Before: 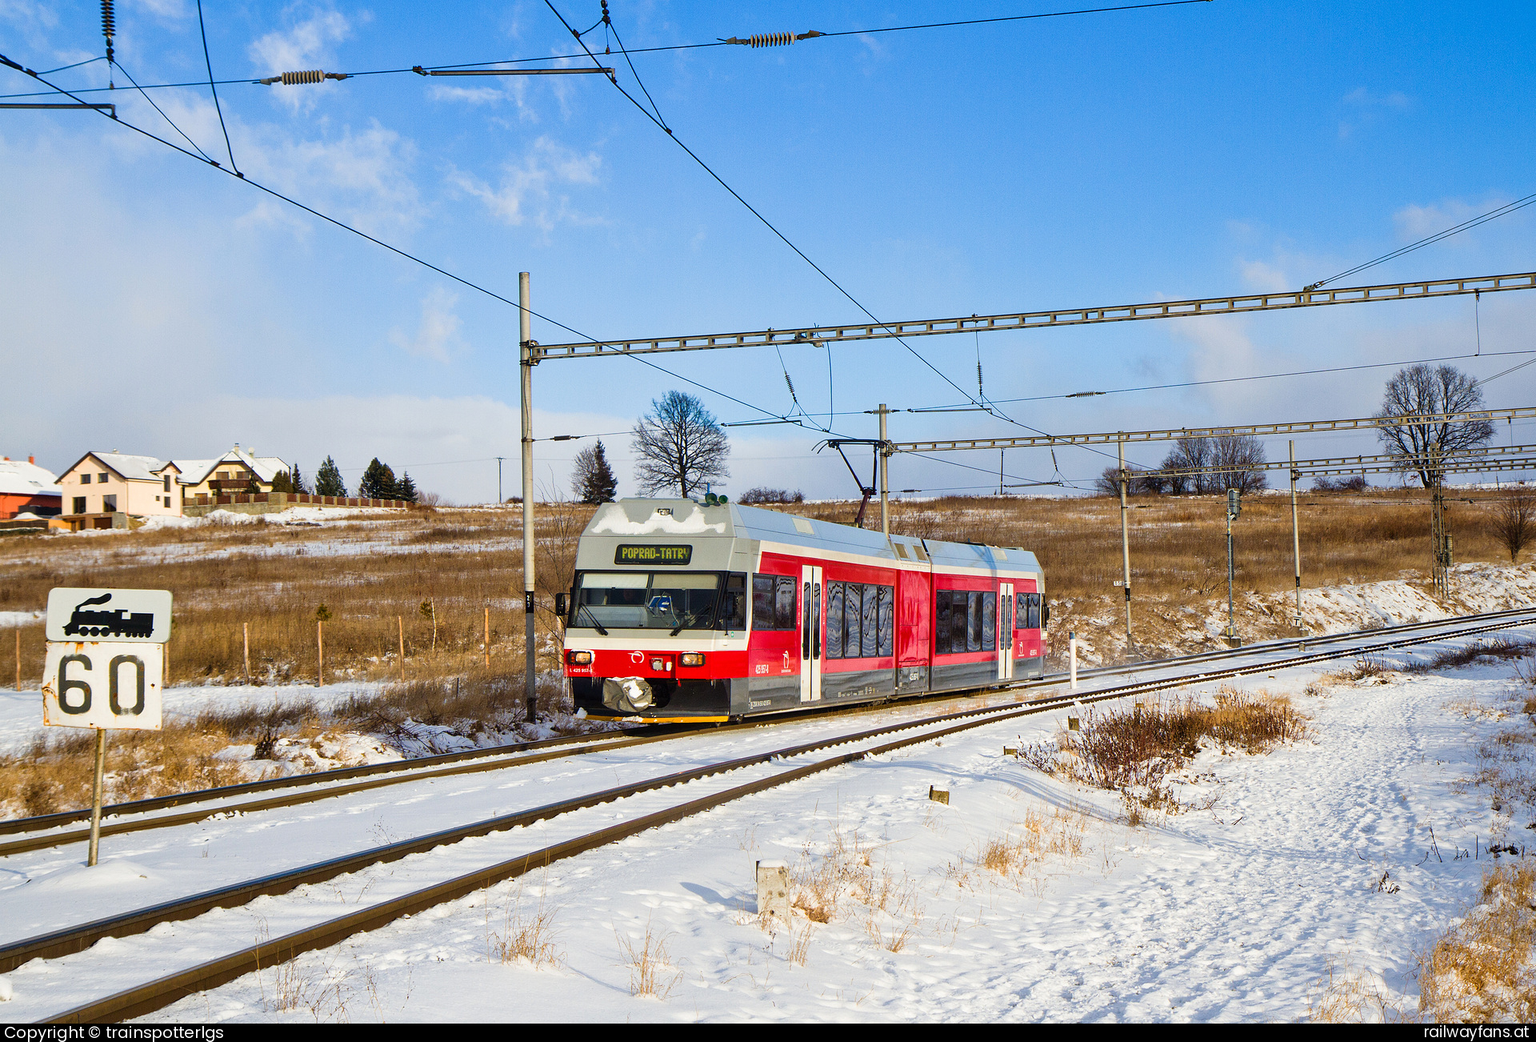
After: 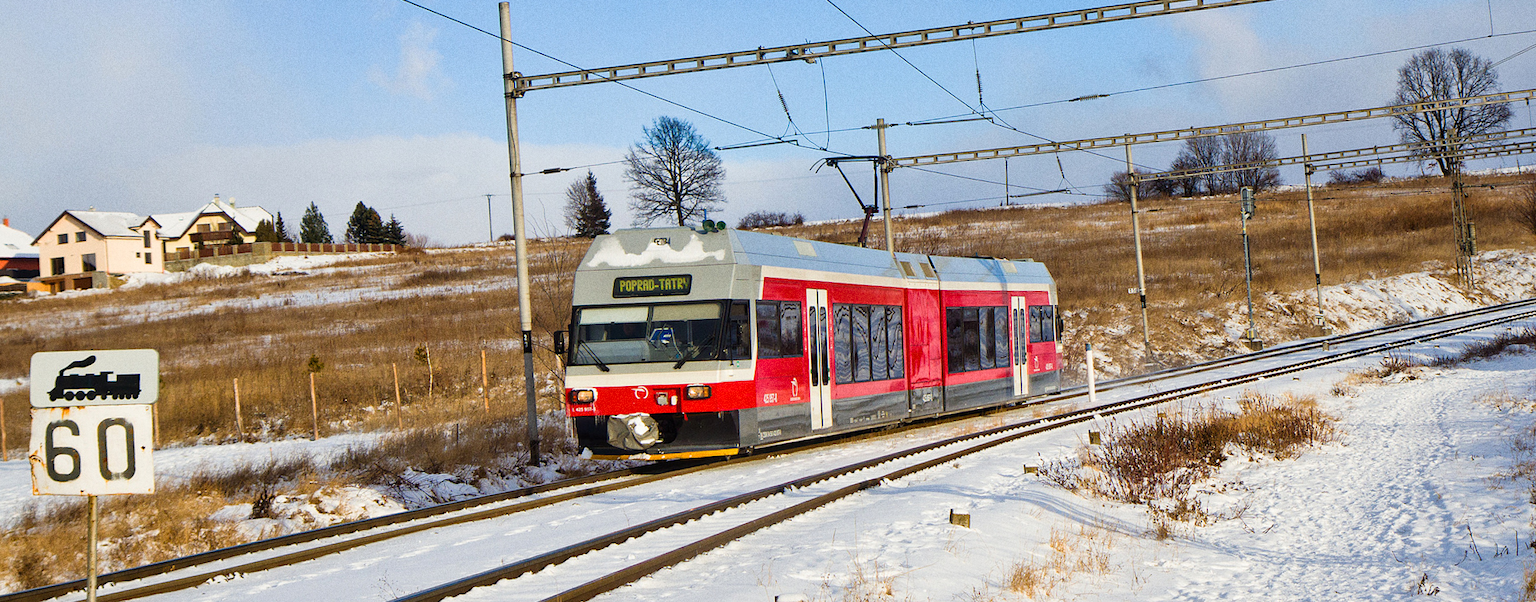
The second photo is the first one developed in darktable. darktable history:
grain: coarseness 0.47 ISO
rotate and perspective: rotation -3°, crop left 0.031, crop right 0.968, crop top 0.07, crop bottom 0.93
white balance: emerald 1
crop and rotate: top 25.357%, bottom 13.942%
